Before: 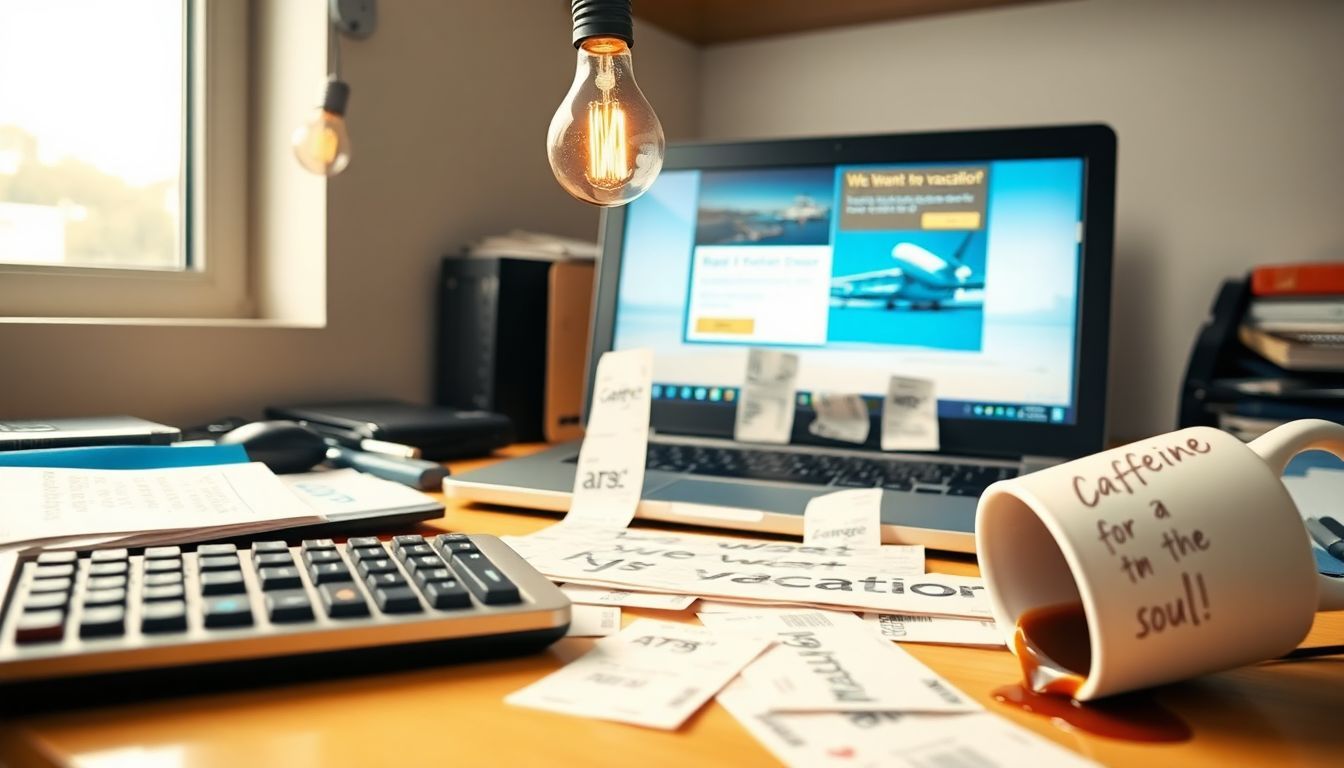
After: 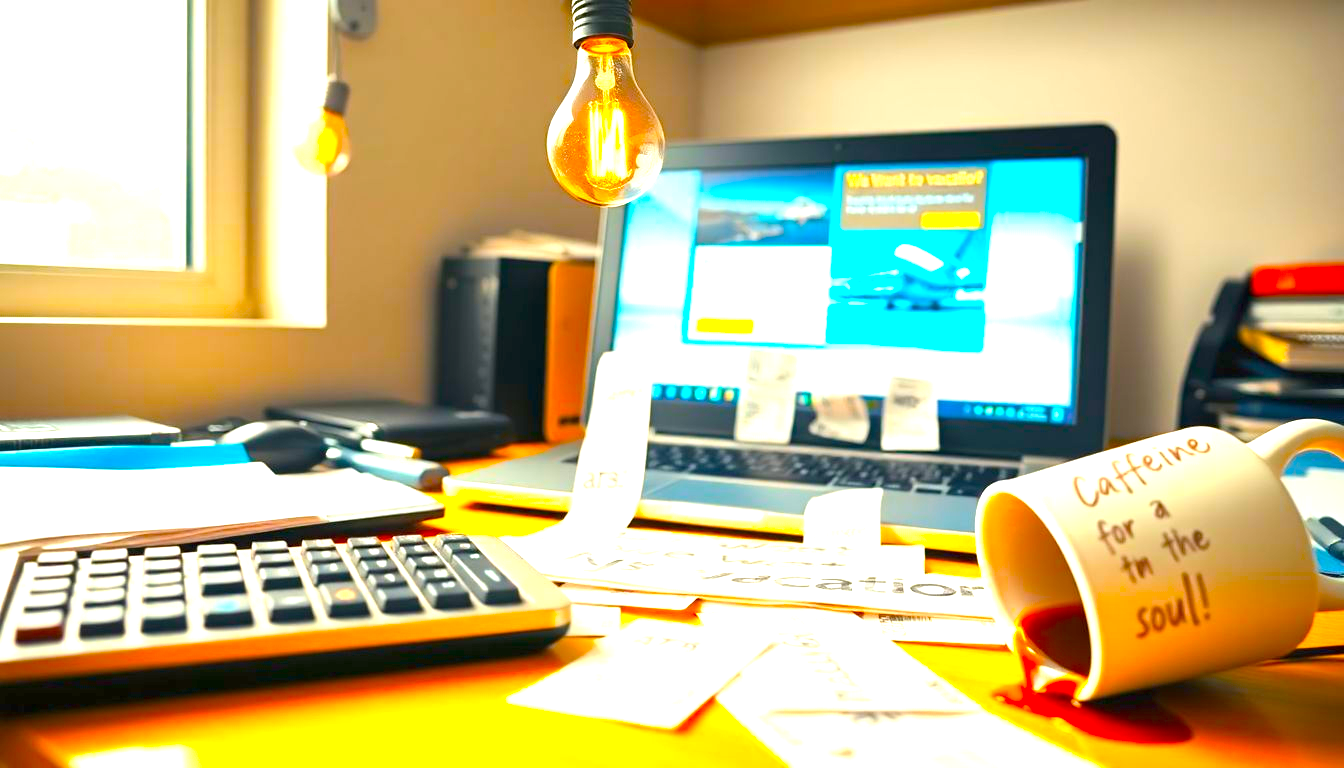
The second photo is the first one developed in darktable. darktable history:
color balance: input saturation 134.34%, contrast -10.04%, contrast fulcrum 19.67%, output saturation 133.51%
tone equalizer: on, module defaults
exposure: black level correction 0, exposure 1.388 EV, compensate exposure bias true, compensate highlight preservation false
